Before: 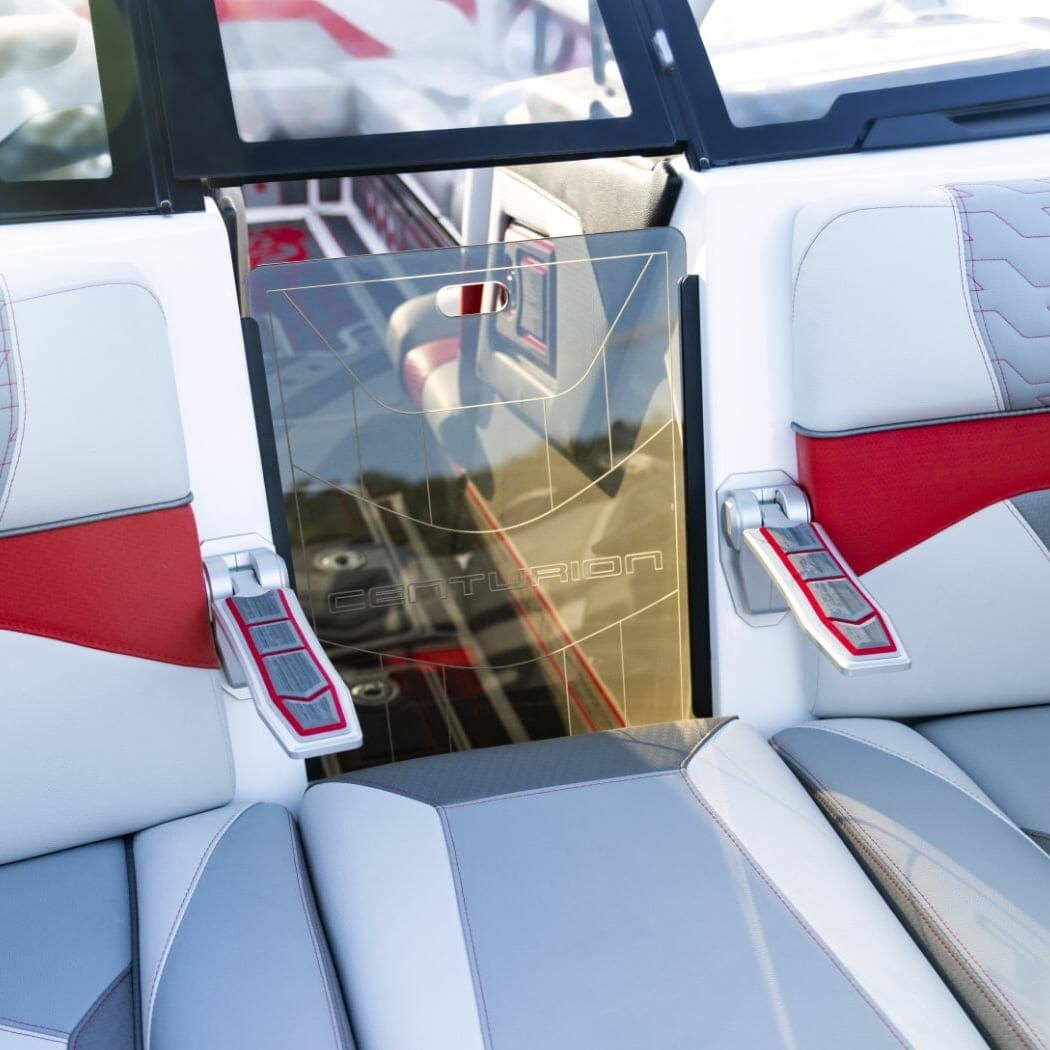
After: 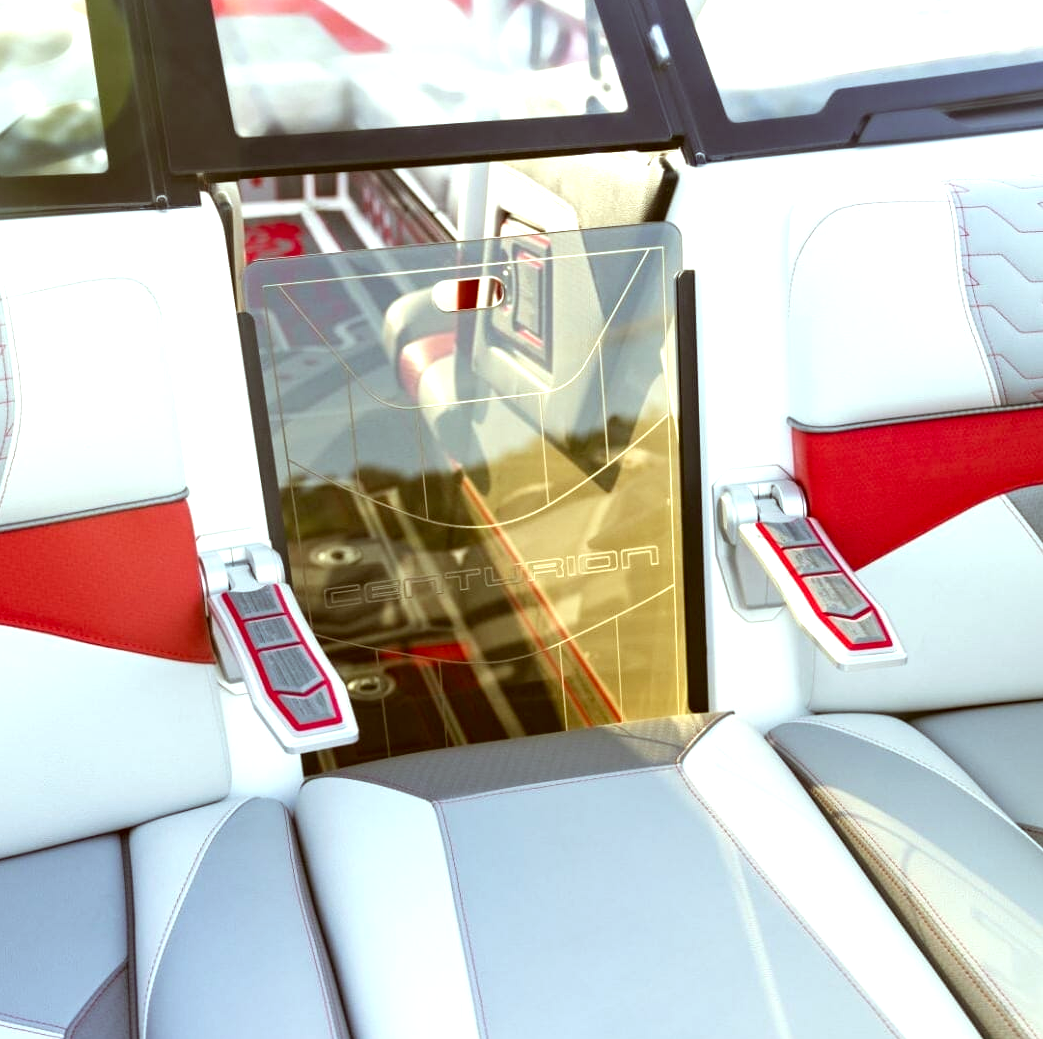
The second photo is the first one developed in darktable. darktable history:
color correction: highlights a* -5.45, highlights b* 9.8, shadows a* 9.37, shadows b* 25.04
exposure: black level correction 0, exposure 0.68 EV, compensate highlight preservation false
crop: left 0.418%, top 0.509%, right 0.209%, bottom 0.517%
